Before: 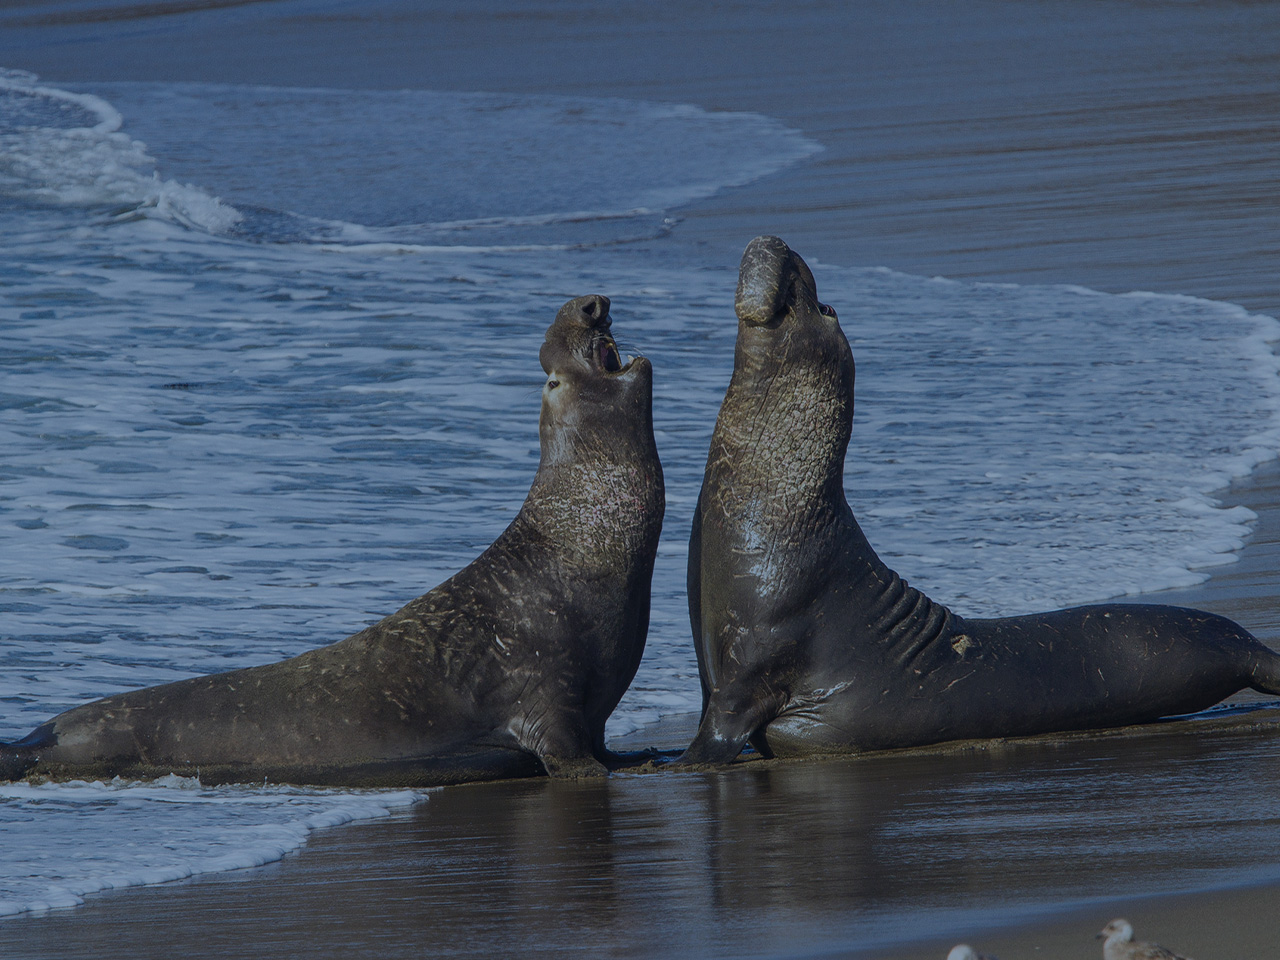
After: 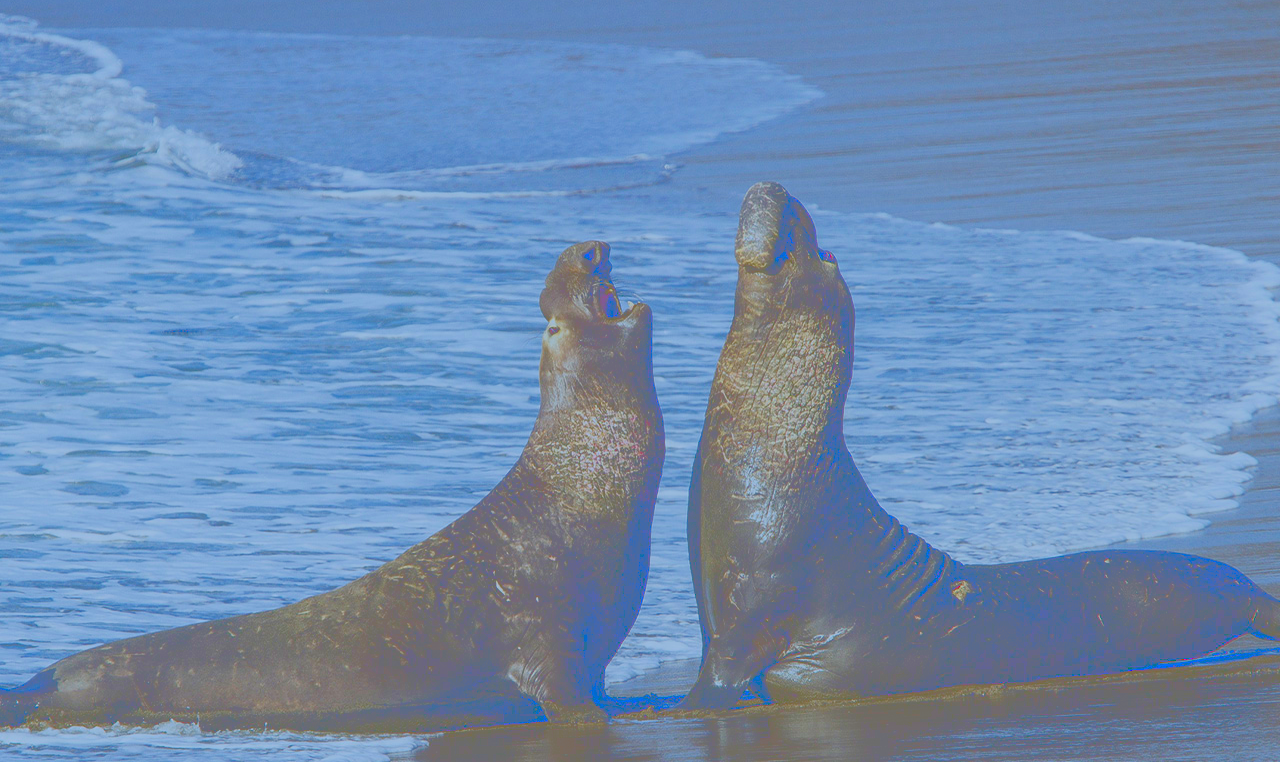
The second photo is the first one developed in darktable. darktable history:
crop and rotate: top 5.664%, bottom 14.911%
tone curve: curves: ch0 [(0, 0) (0.003, 0.43) (0.011, 0.433) (0.025, 0.434) (0.044, 0.436) (0.069, 0.439) (0.1, 0.442) (0.136, 0.446) (0.177, 0.449) (0.224, 0.454) (0.277, 0.462) (0.335, 0.488) (0.399, 0.524) (0.468, 0.566) (0.543, 0.615) (0.623, 0.666) (0.709, 0.718) (0.801, 0.761) (0.898, 0.801) (1, 1)], color space Lab, linked channels, preserve colors none
velvia: on, module defaults
exposure: exposure 0.776 EV, compensate highlight preservation false
